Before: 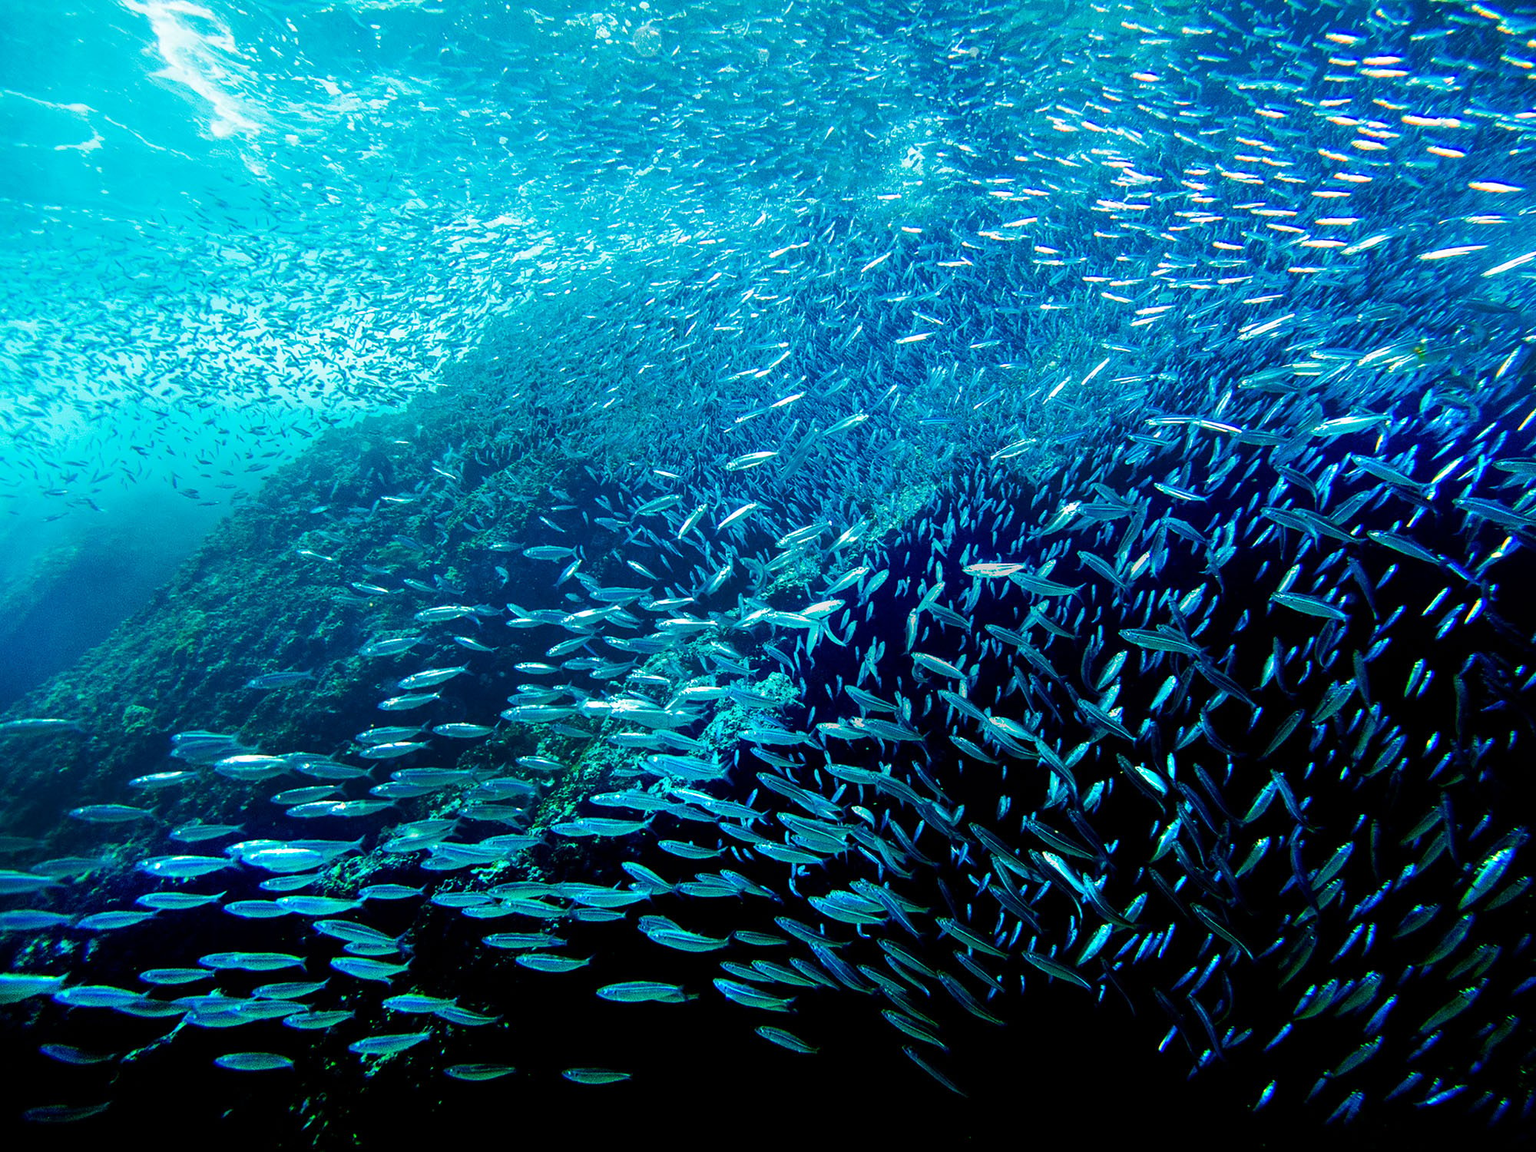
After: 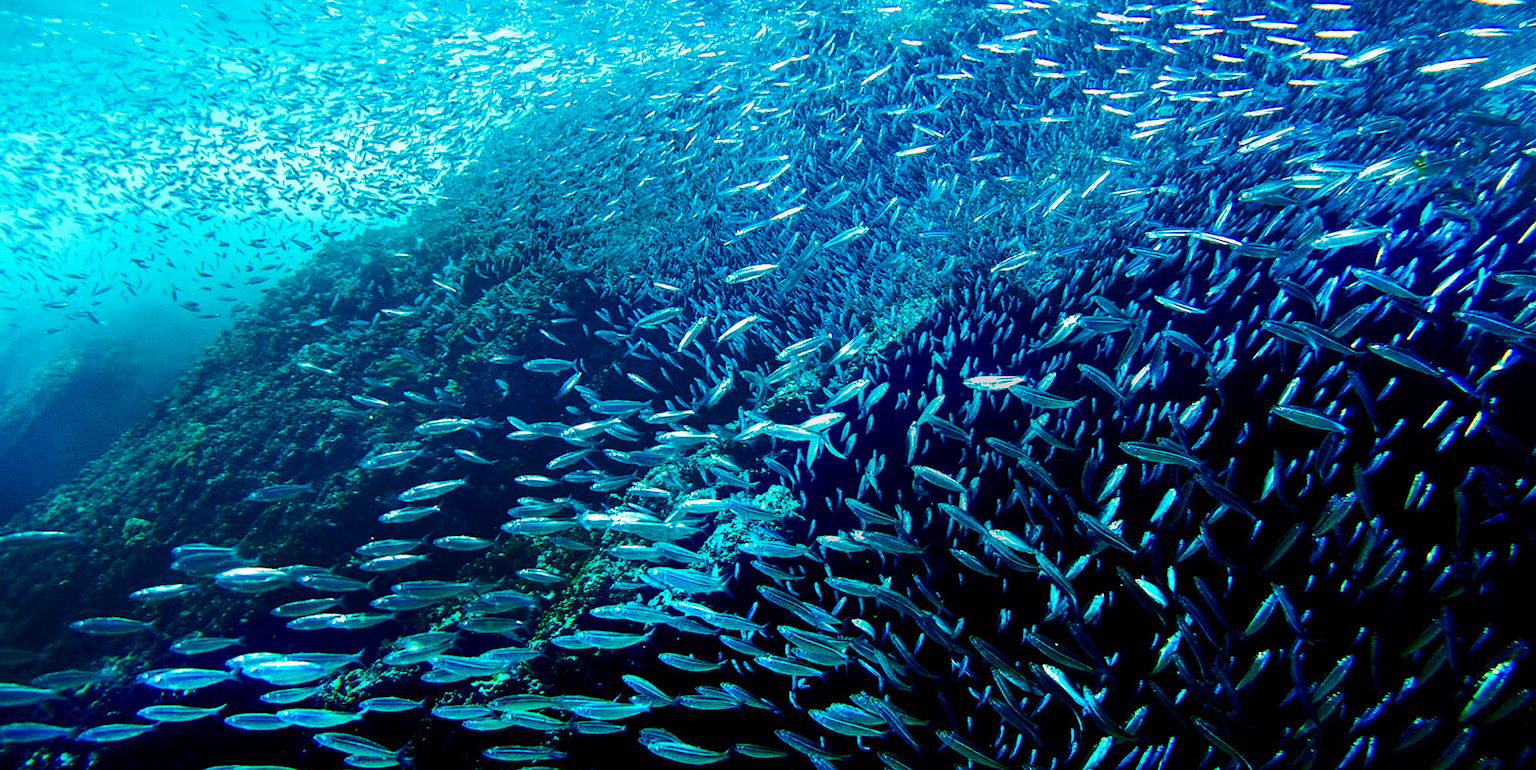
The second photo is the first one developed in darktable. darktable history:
contrast brightness saturation: contrast 0.2, brightness -0.106, saturation 0.1
crop: top 16.307%, bottom 16.767%
